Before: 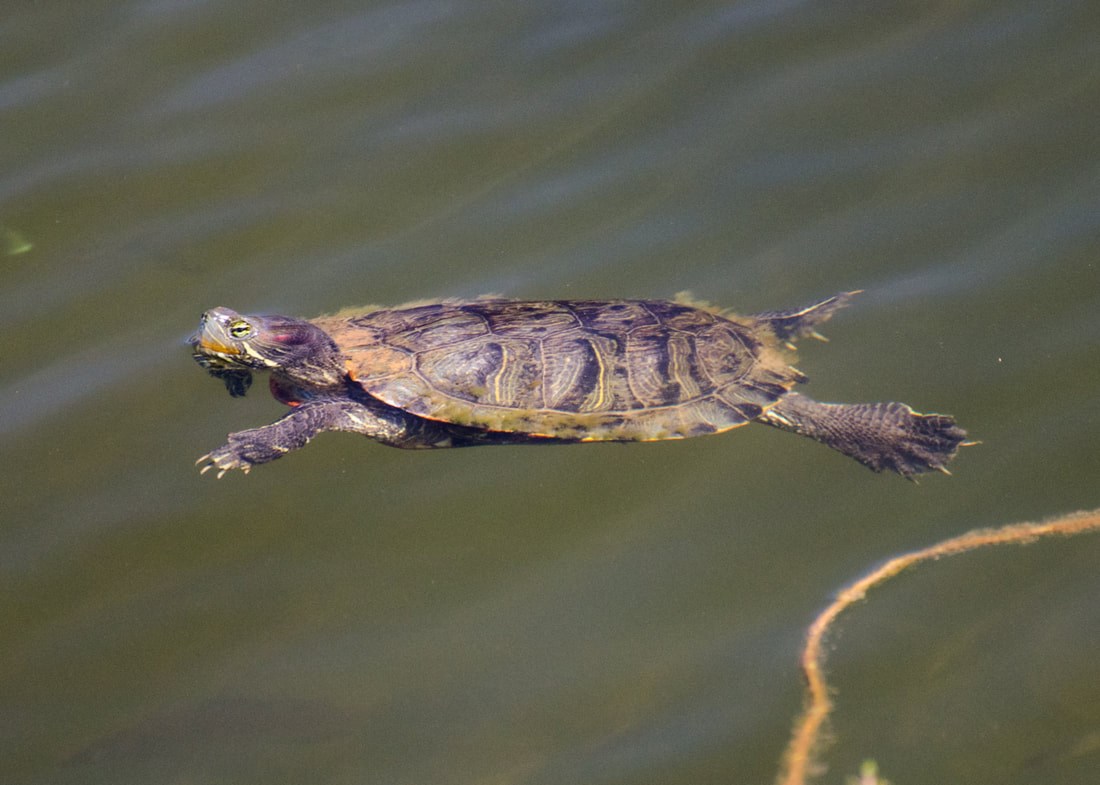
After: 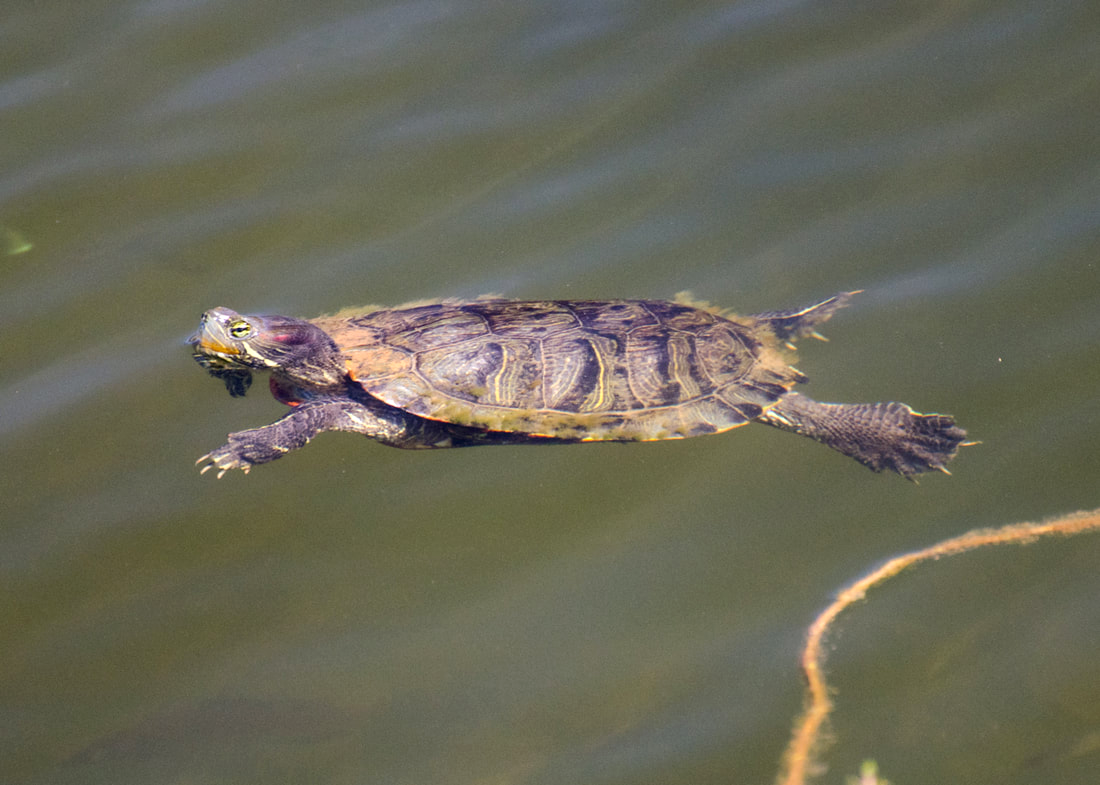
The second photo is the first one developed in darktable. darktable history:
exposure: black level correction 0.001, exposure 0.3 EV, compensate highlight preservation false
